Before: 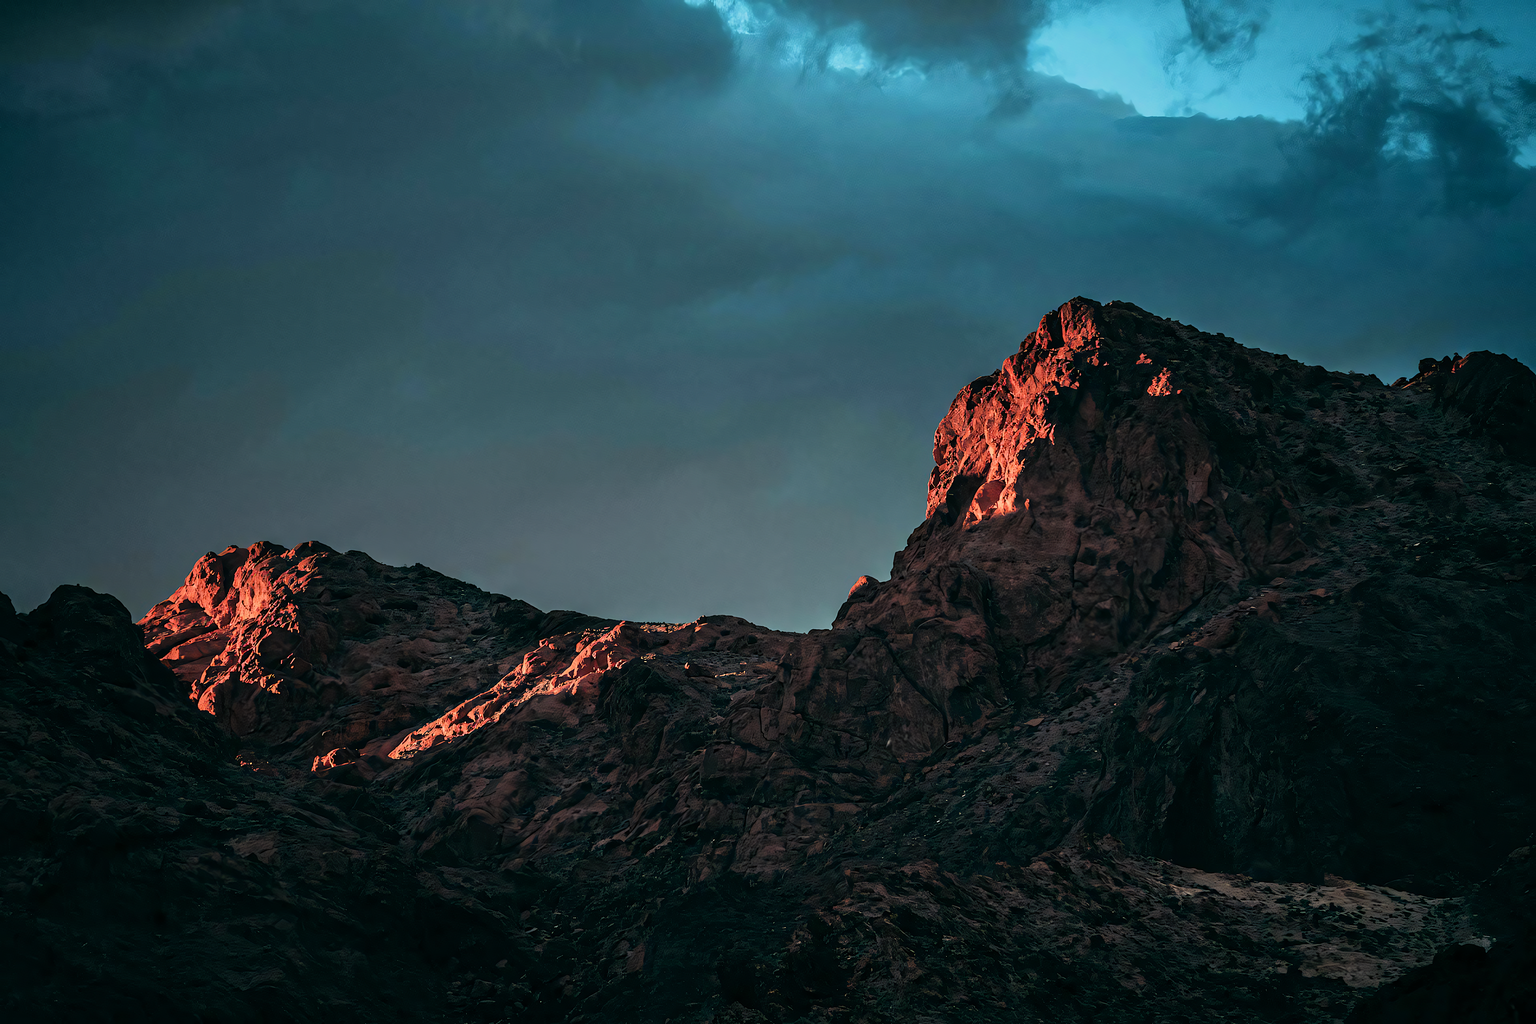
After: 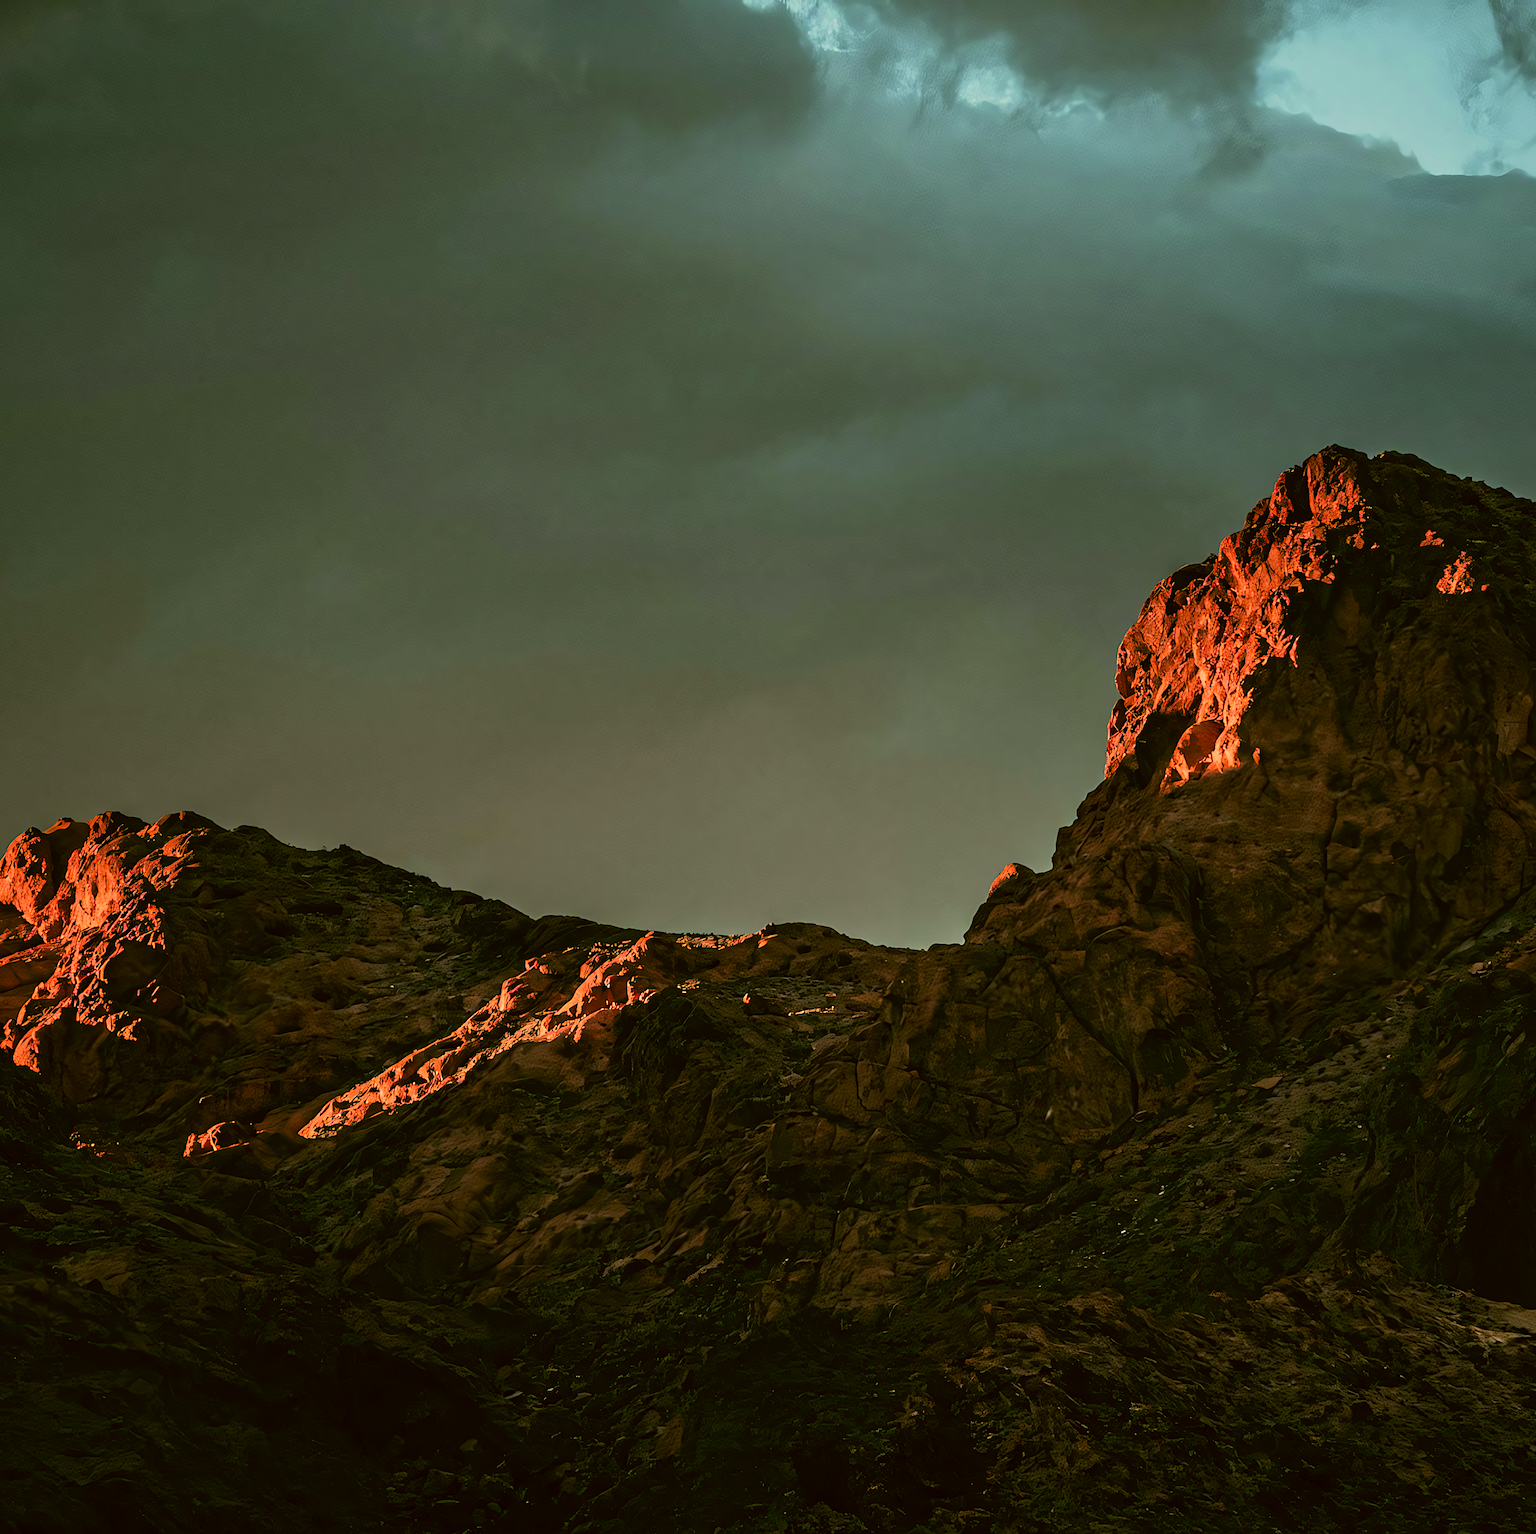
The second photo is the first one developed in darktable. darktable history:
crop and rotate: left 12.342%, right 20.94%
color correction: highlights a* 8.86, highlights b* 15.4, shadows a* -0.509, shadows b* 26.22
